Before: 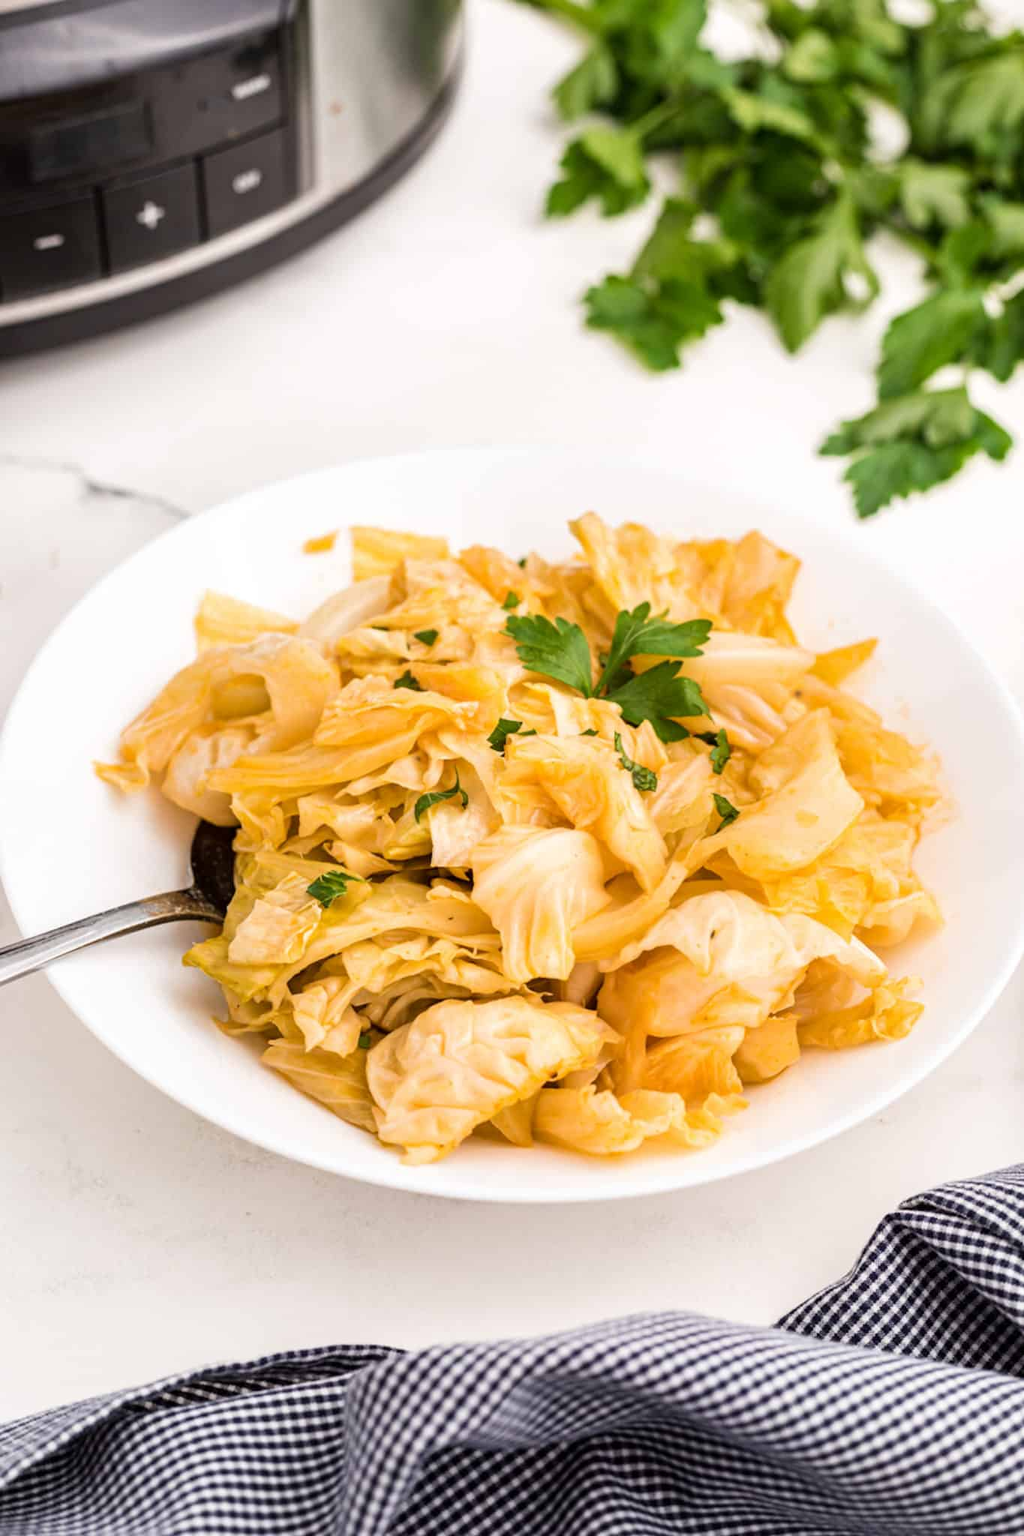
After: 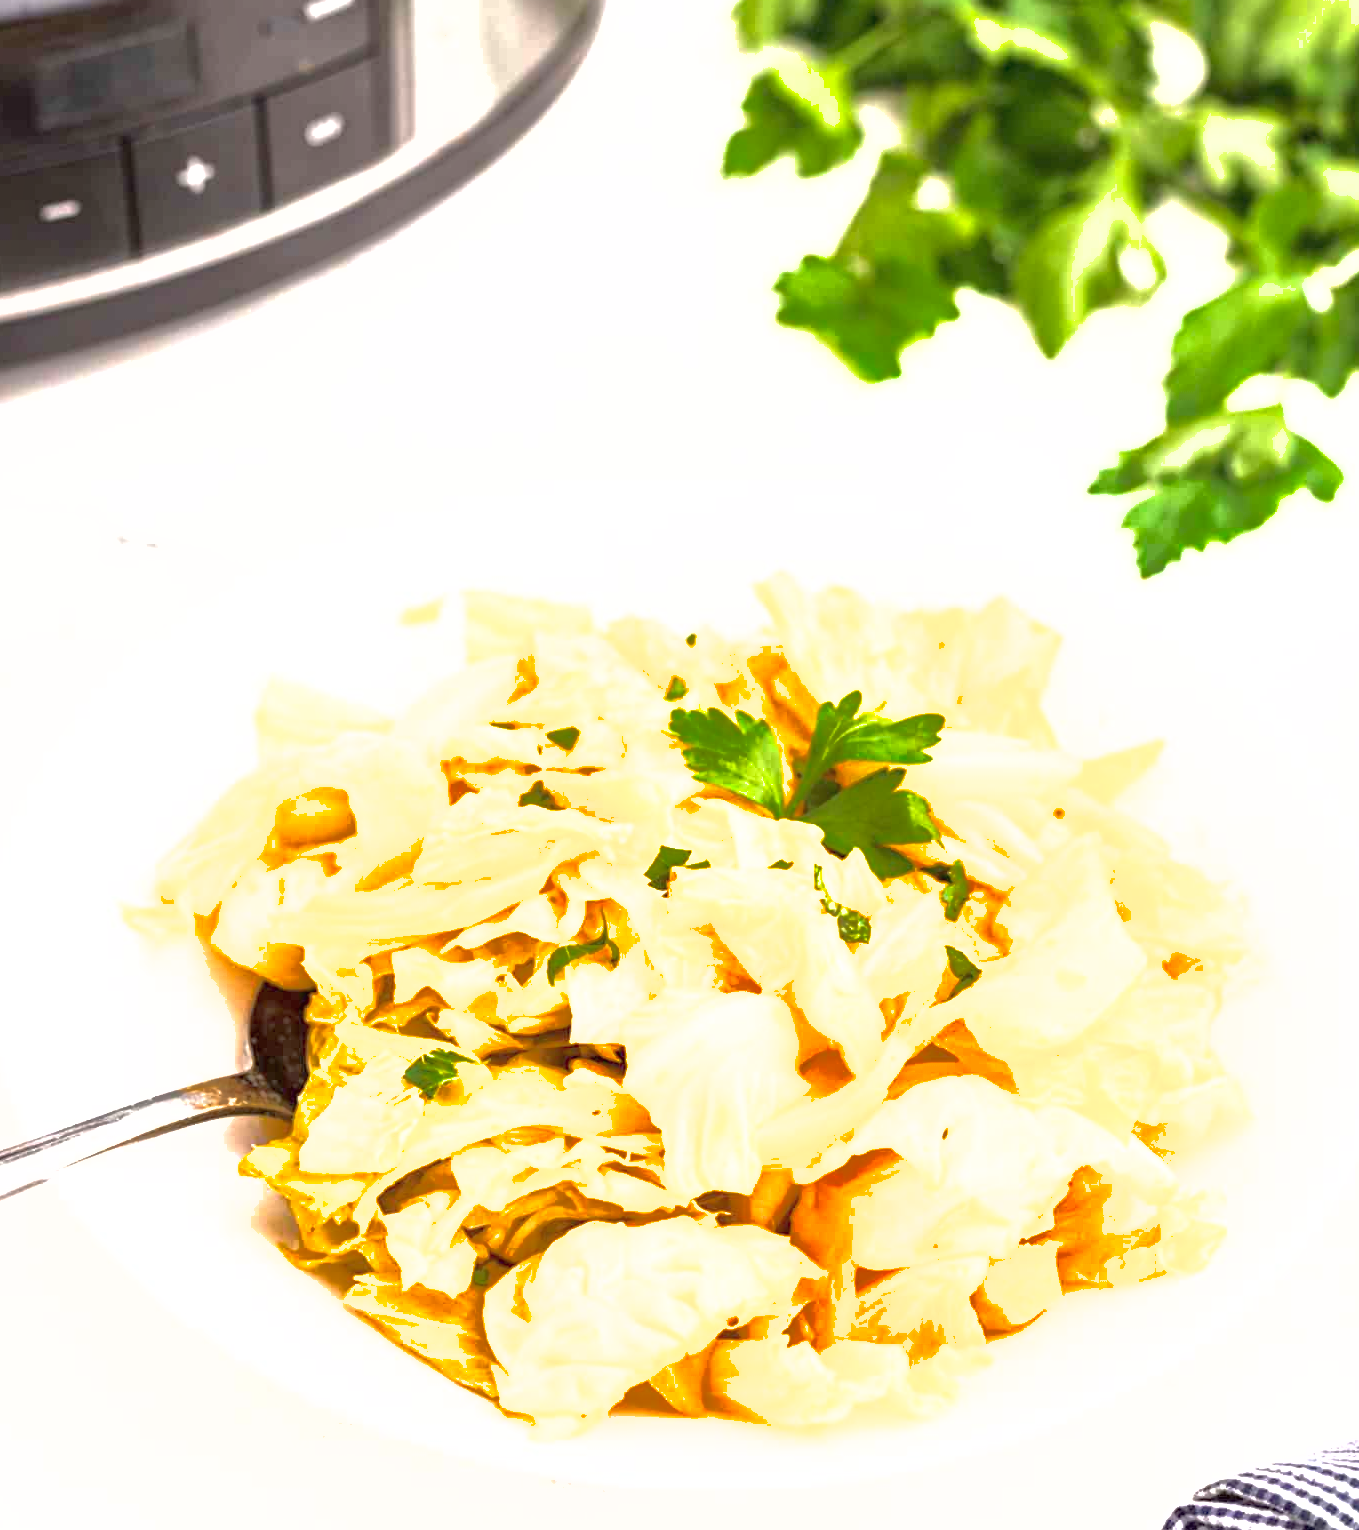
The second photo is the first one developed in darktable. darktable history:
crop: left 0.387%, top 5.469%, bottom 19.809%
exposure: black level correction 0, exposure 1.3 EV, compensate exposure bias true, compensate highlight preservation false
shadows and highlights: on, module defaults
